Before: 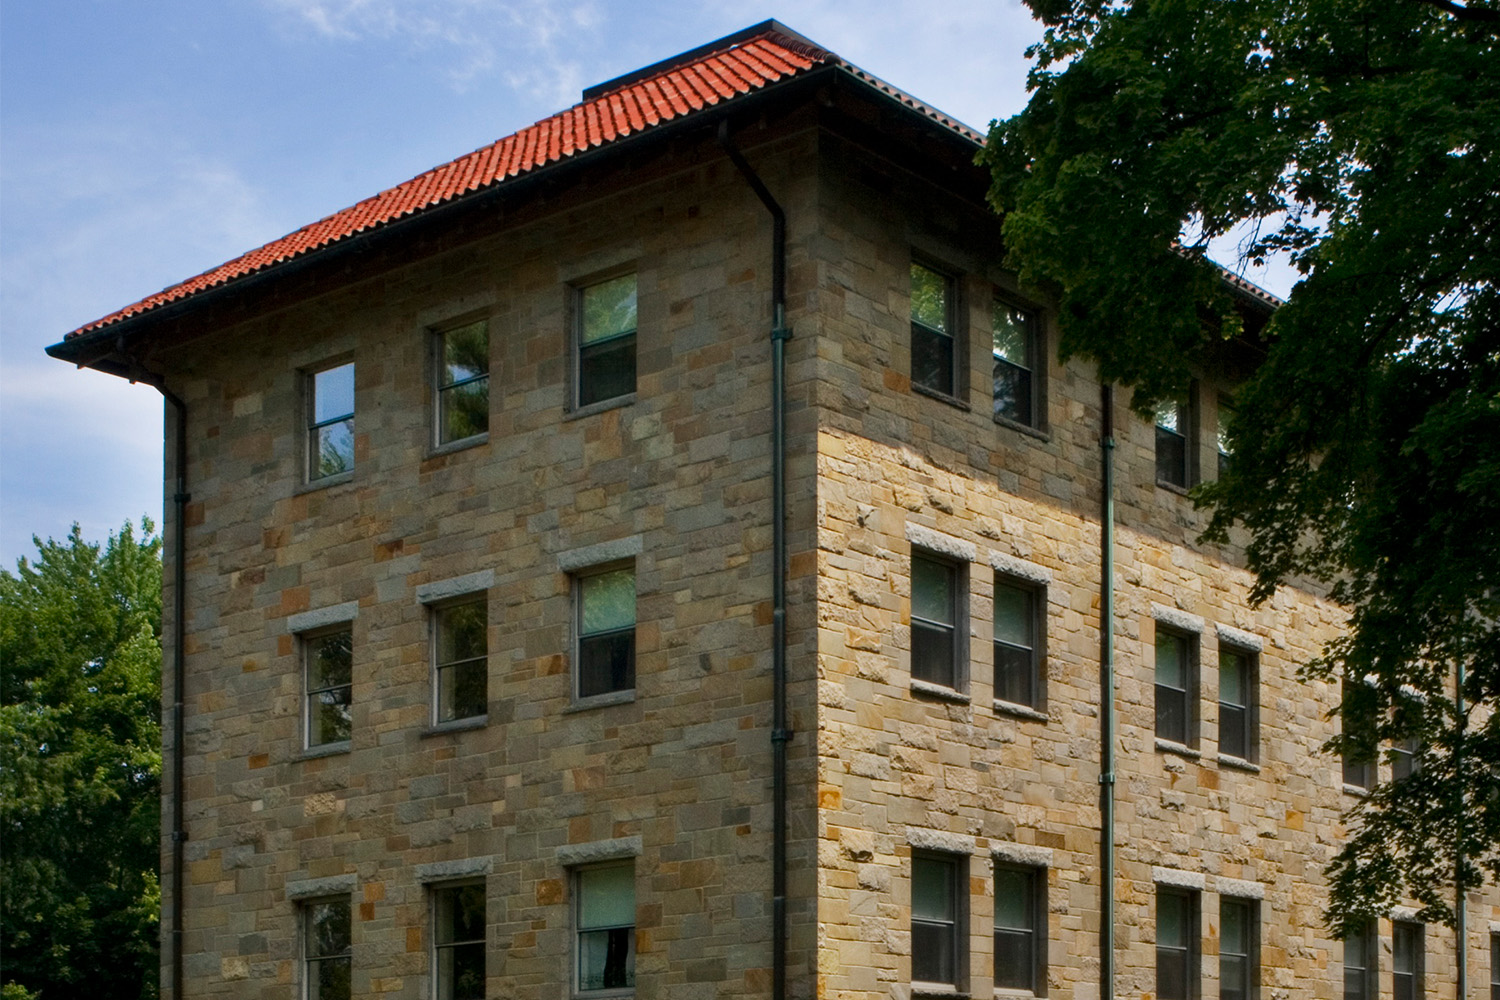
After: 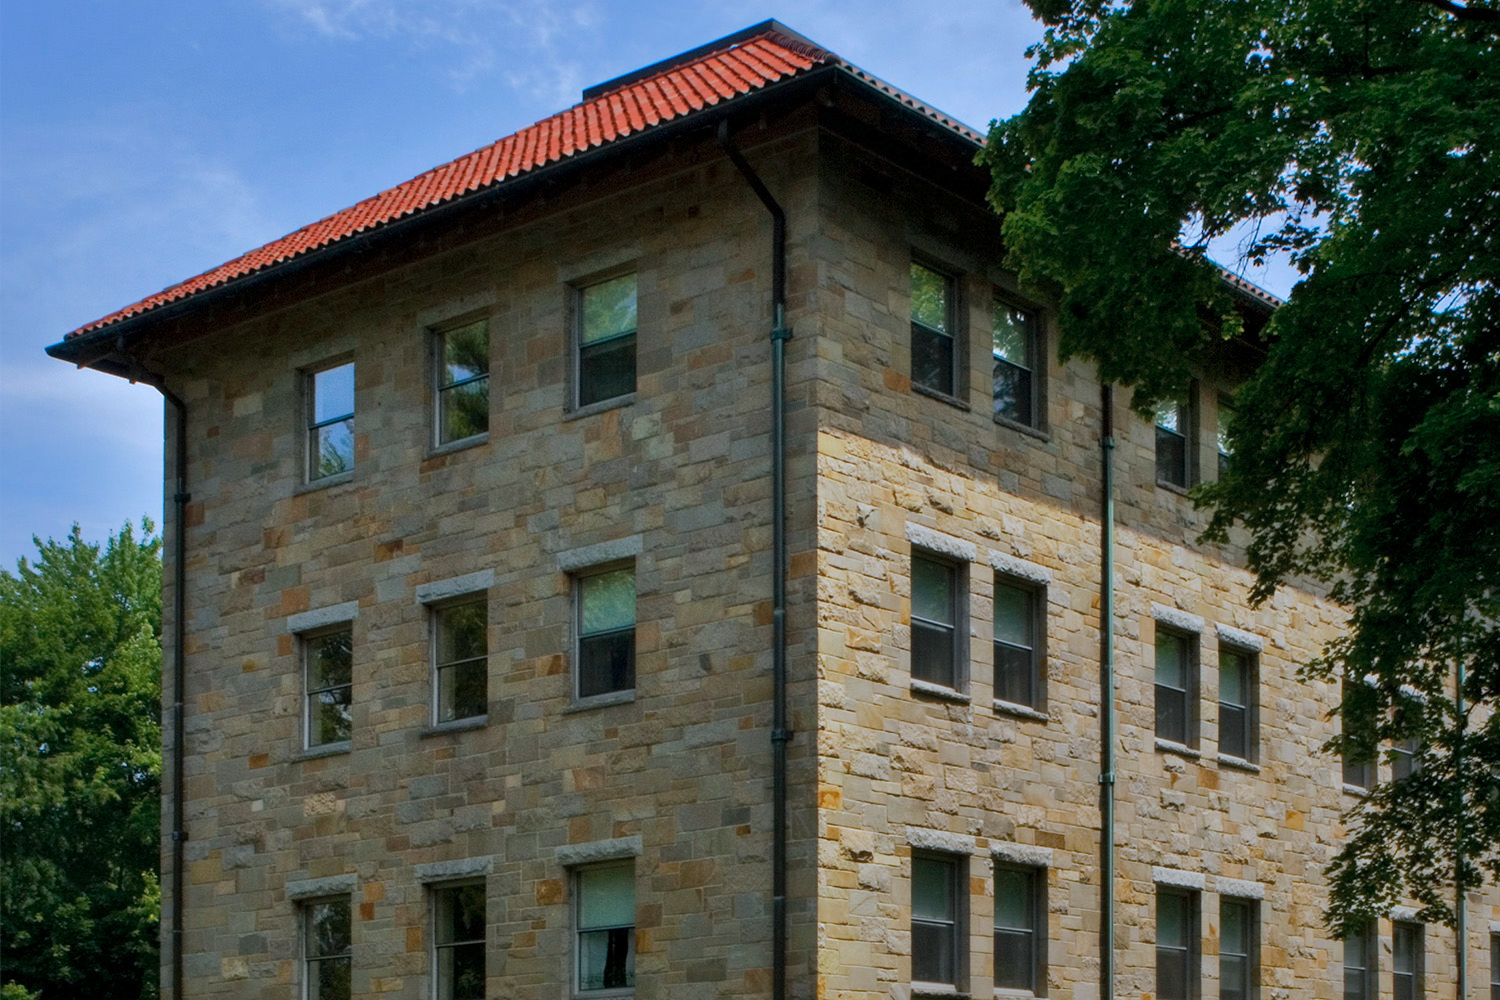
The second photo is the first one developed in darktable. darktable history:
color calibration: x 0.37, y 0.382, temperature 4314.93 K
shadows and highlights: shadows 40.06, highlights -59.88
